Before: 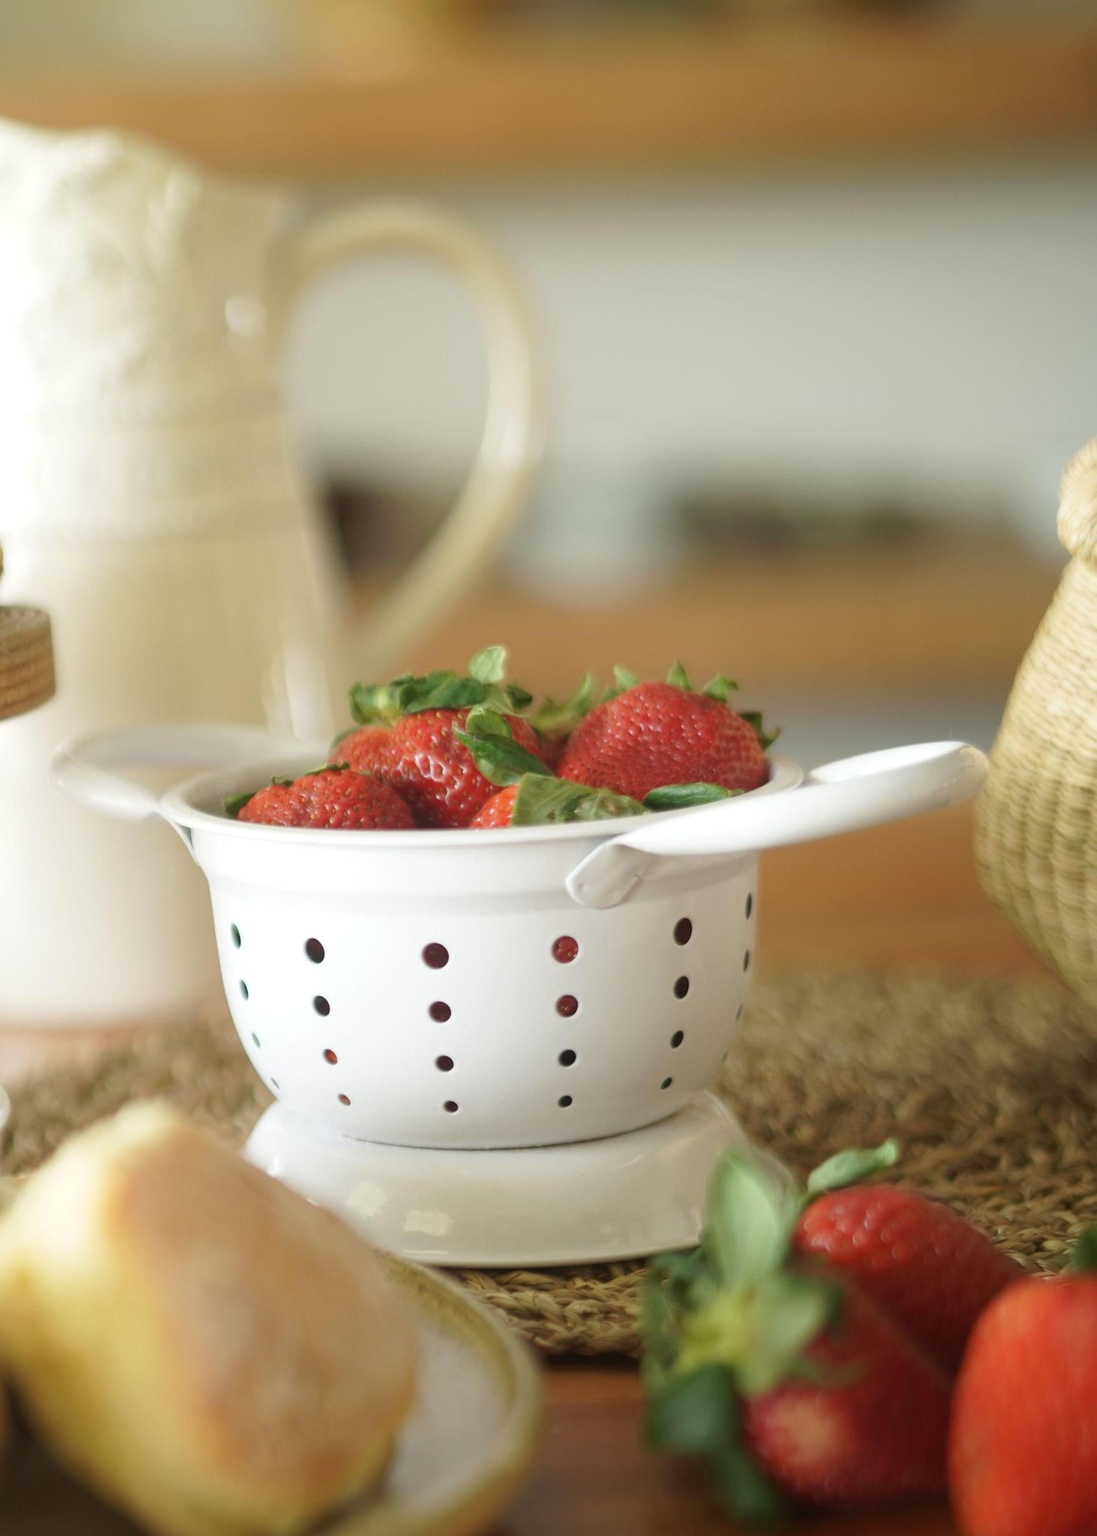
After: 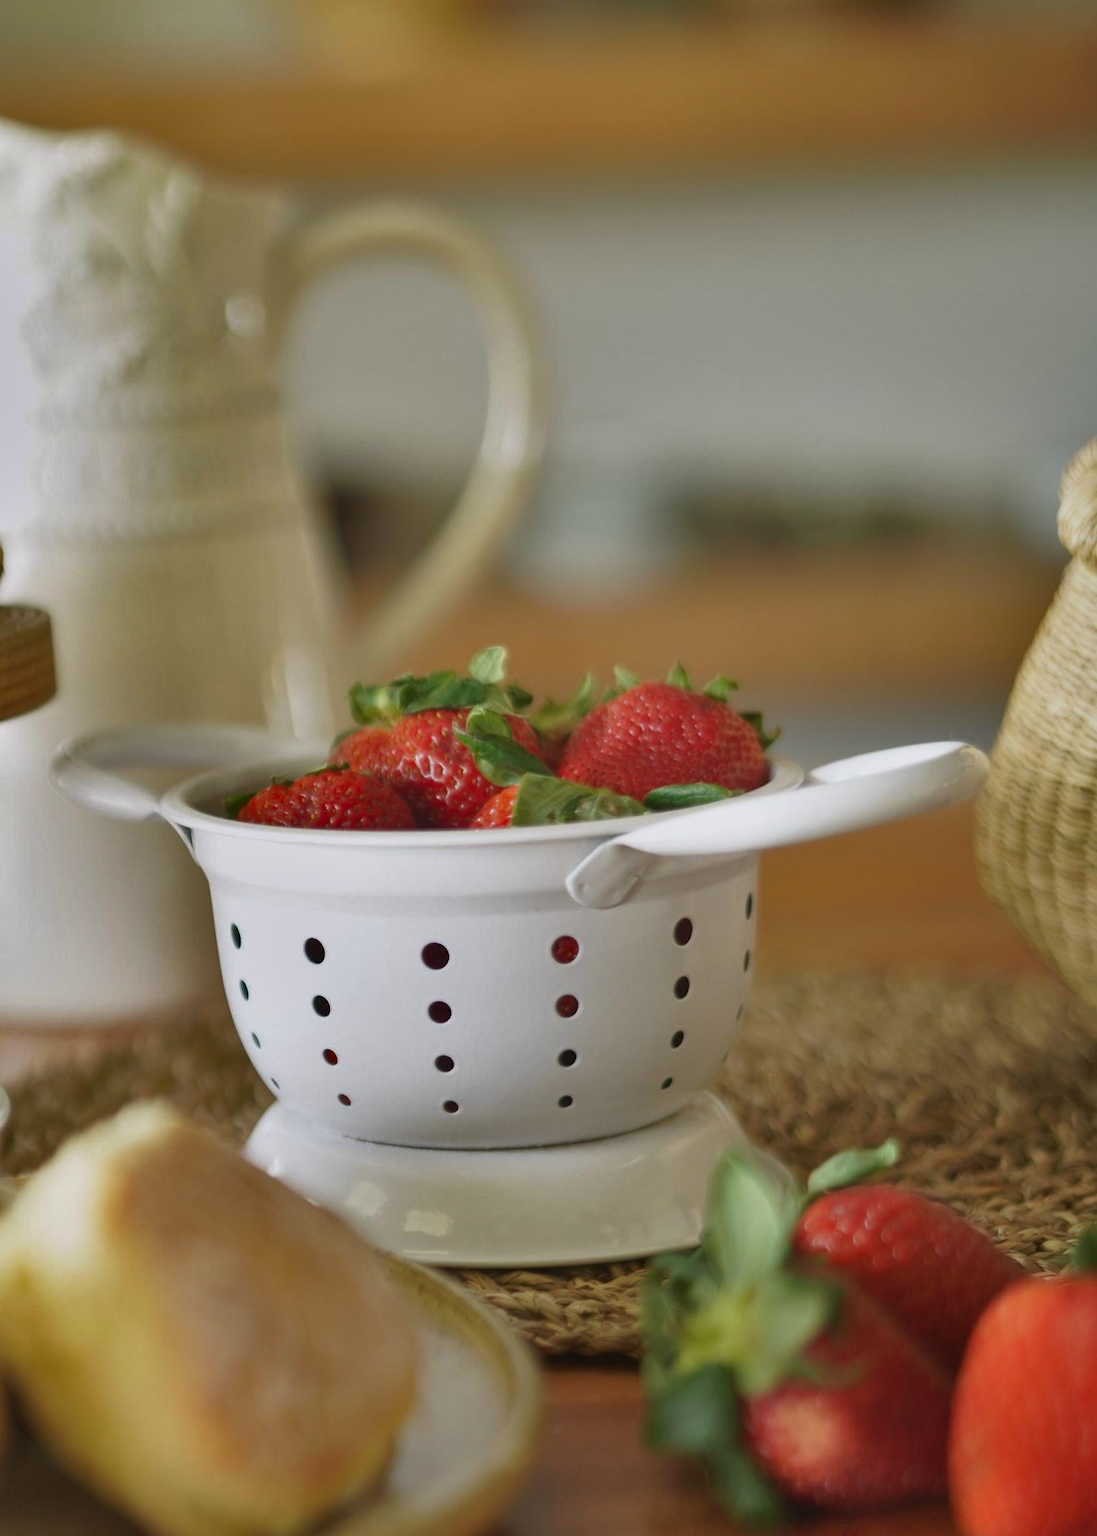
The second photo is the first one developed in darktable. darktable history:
shadows and highlights: shadows 80.73, white point adjustment -9.07, highlights -61.46, soften with gaussian
white balance: red 1.004, blue 1.024
